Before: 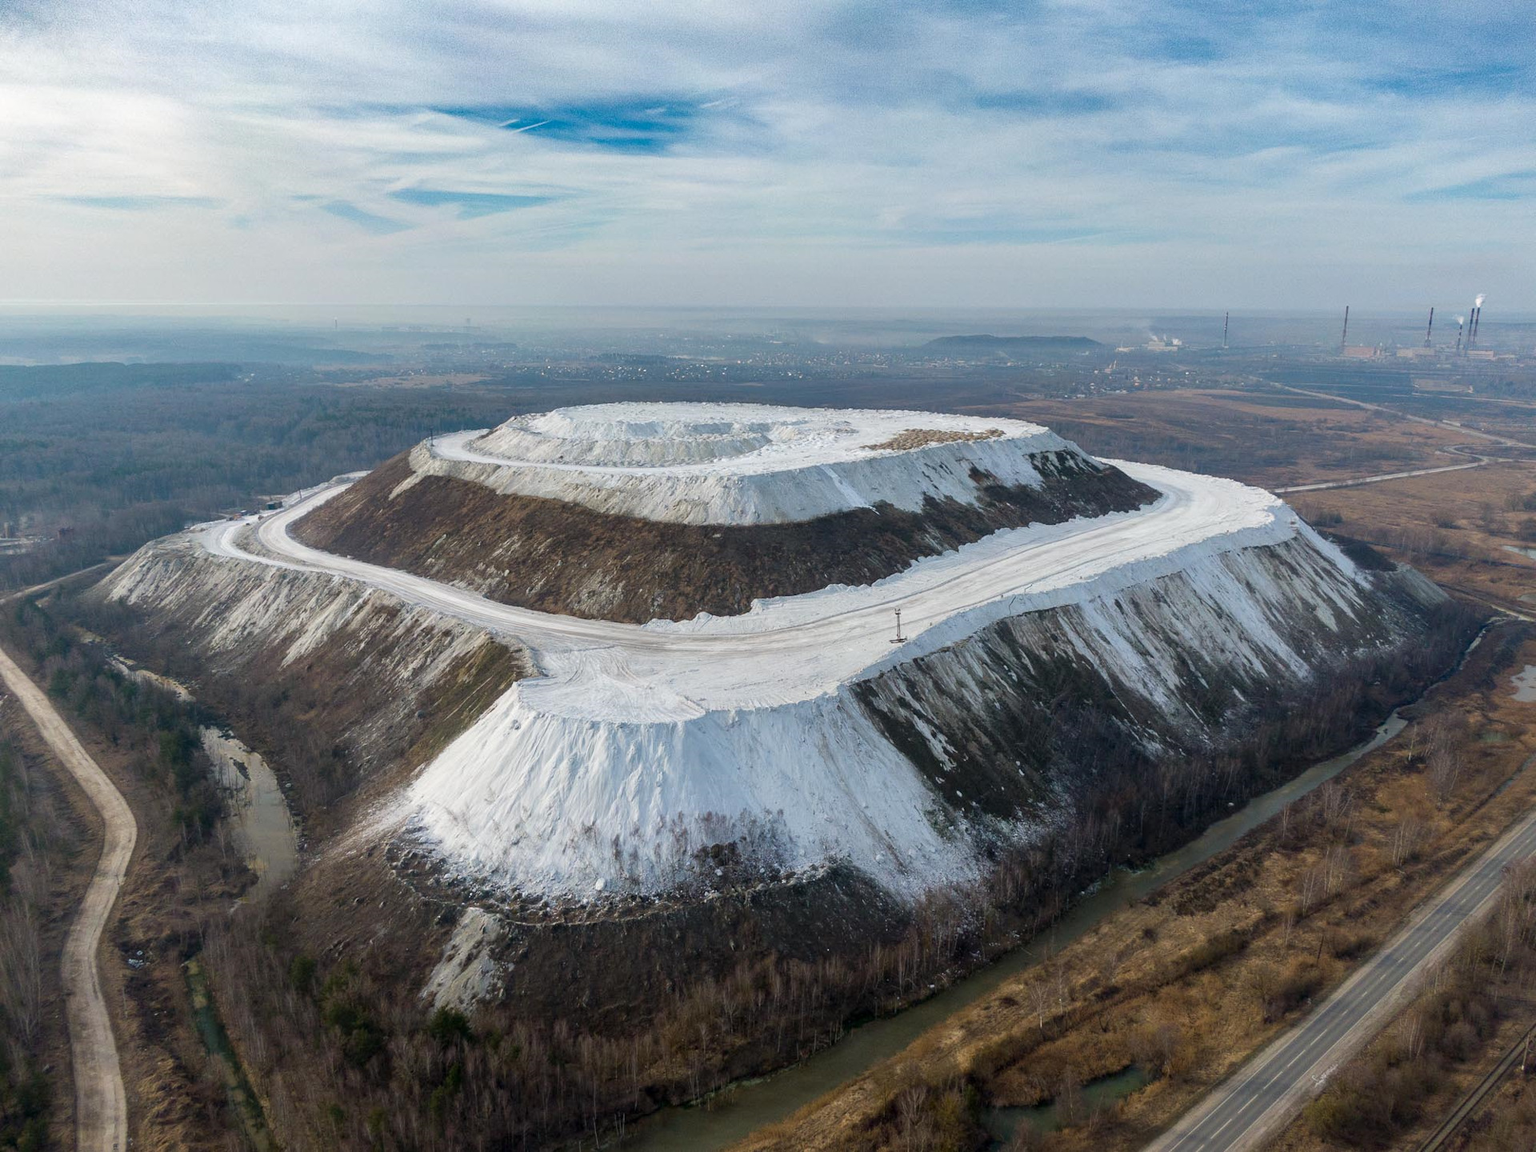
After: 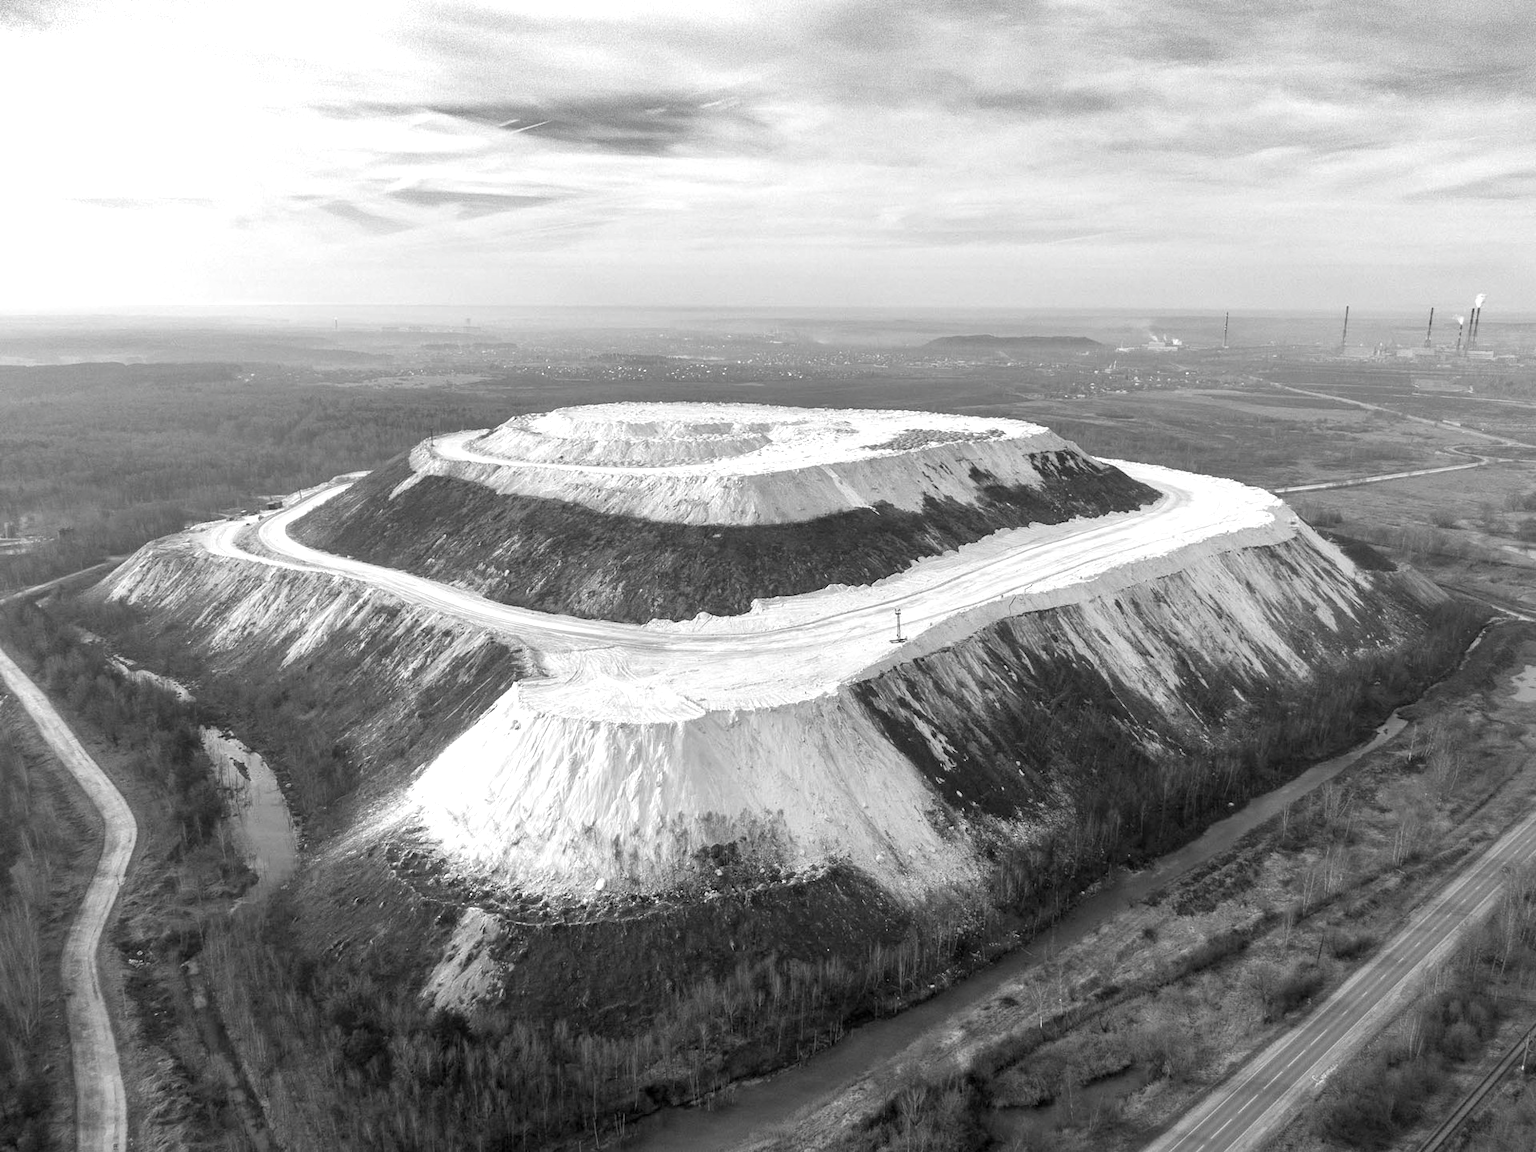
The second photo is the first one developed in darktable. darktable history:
exposure: exposure 0.694 EV, compensate exposure bias true, compensate highlight preservation false
contrast brightness saturation: saturation -0.988
shadows and highlights: shadows 25.72, highlights -23.91
